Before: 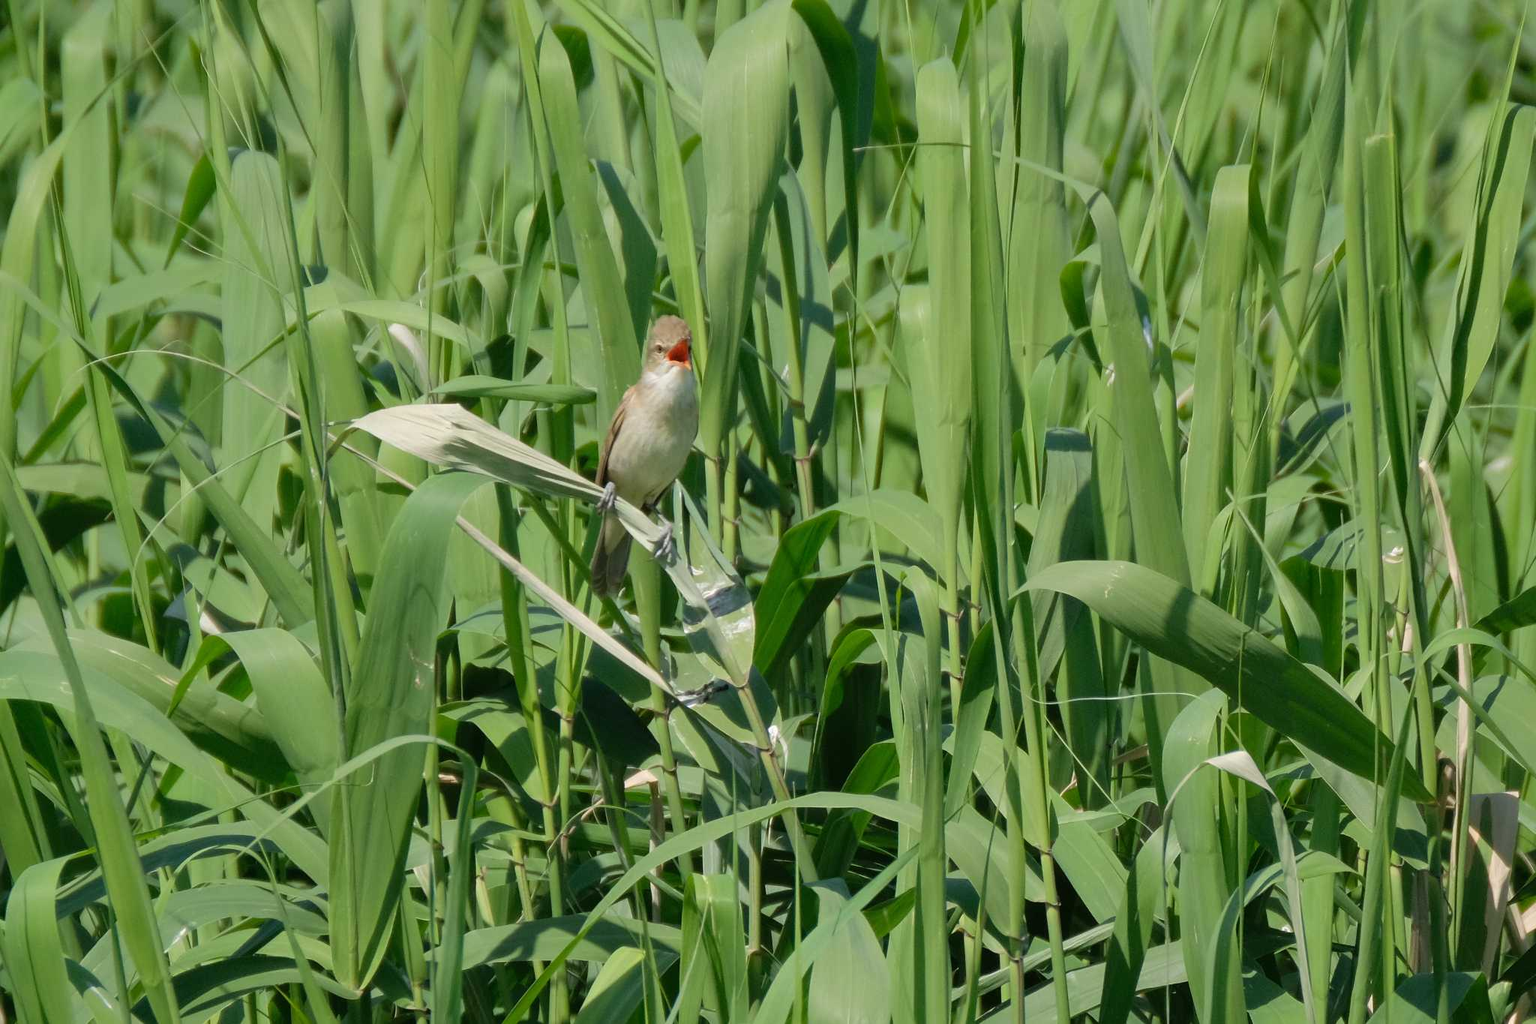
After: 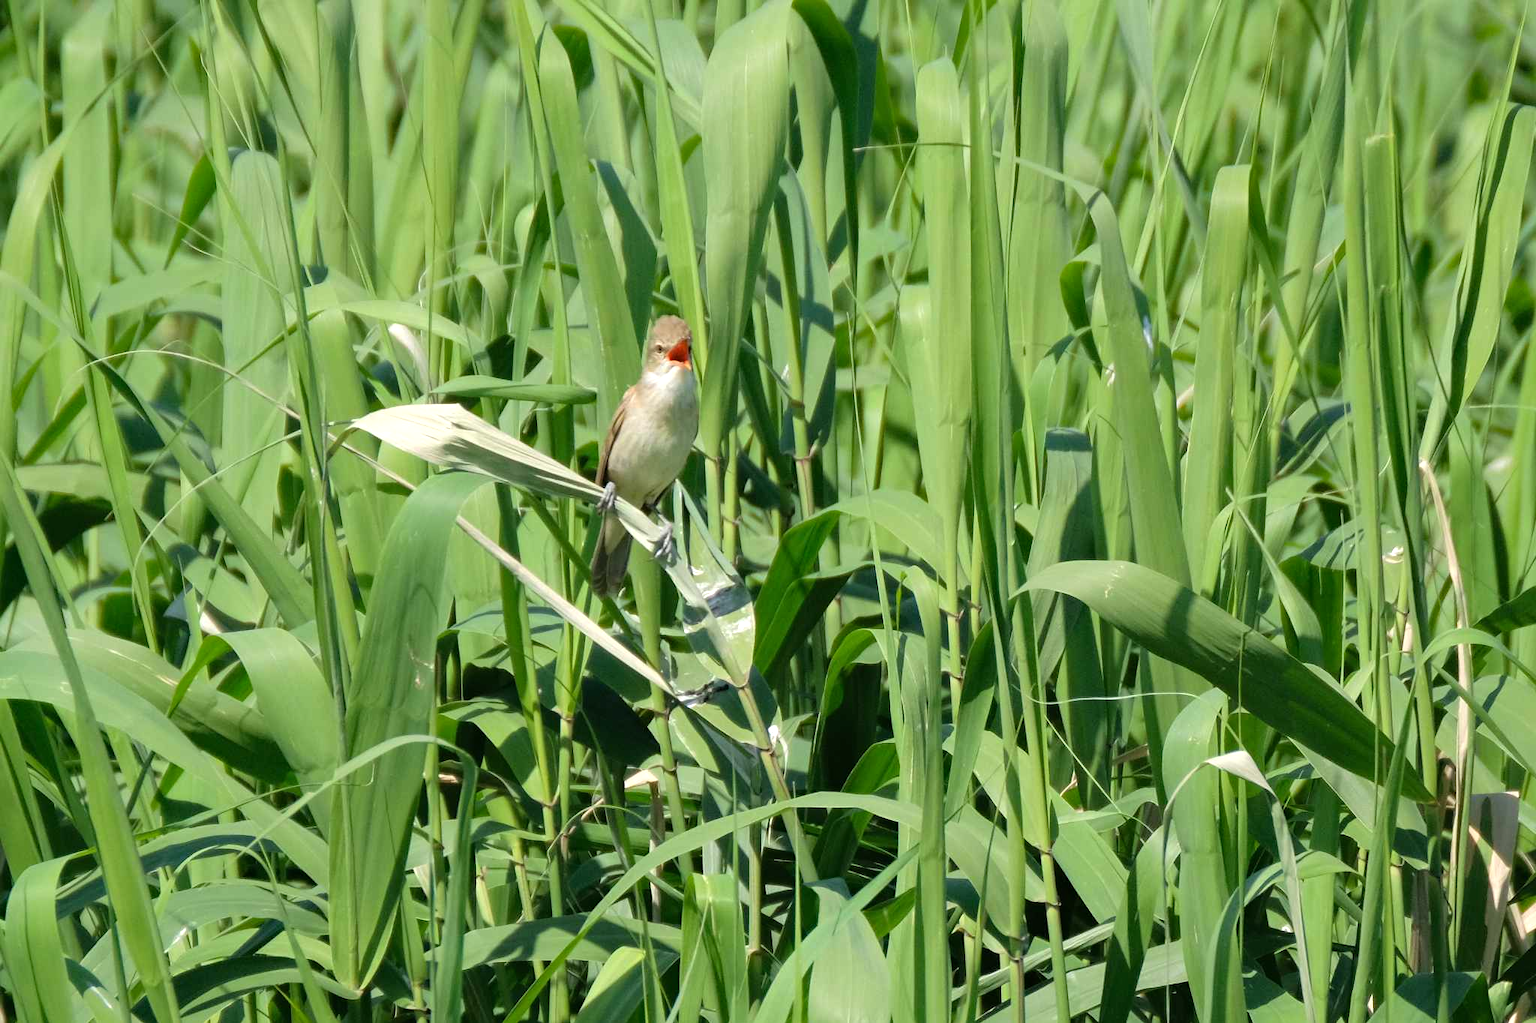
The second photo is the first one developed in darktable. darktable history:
haze removal: strength 0.089, adaptive false
exposure: exposure 0.17 EV, compensate highlight preservation false
tone equalizer: -8 EV -0.387 EV, -7 EV -0.427 EV, -6 EV -0.299 EV, -5 EV -0.237 EV, -3 EV 0.193 EV, -2 EV 0.34 EV, -1 EV 0.39 EV, +0 EV 0.418 EV, mask exposure compensation -0.488 EV
